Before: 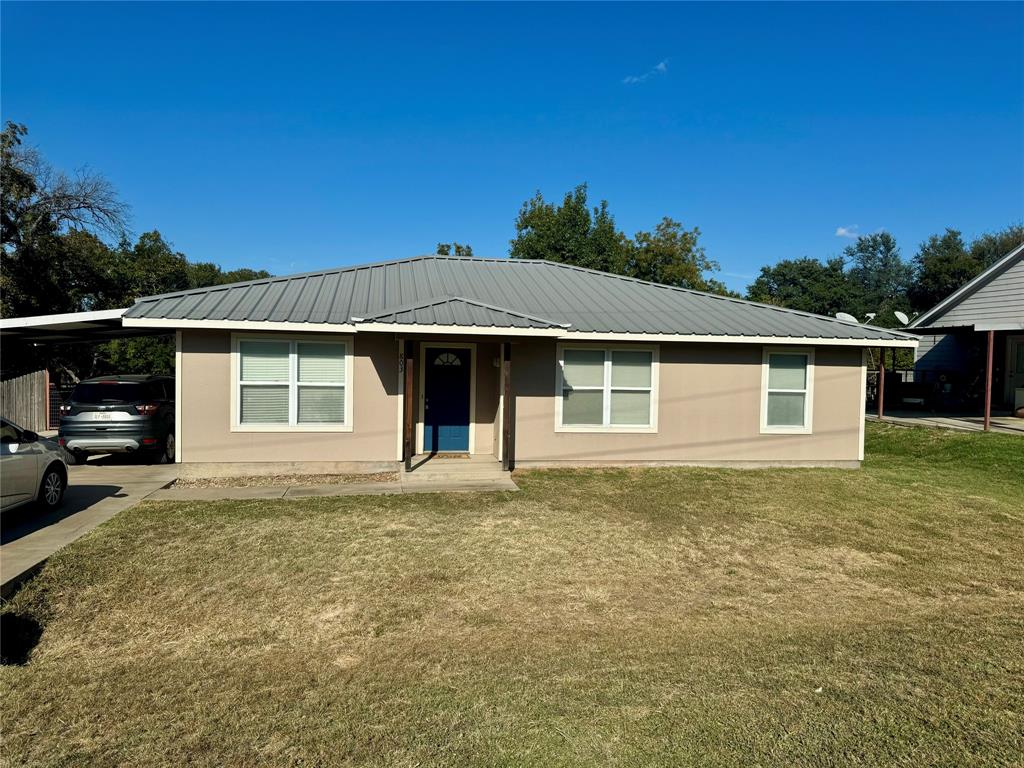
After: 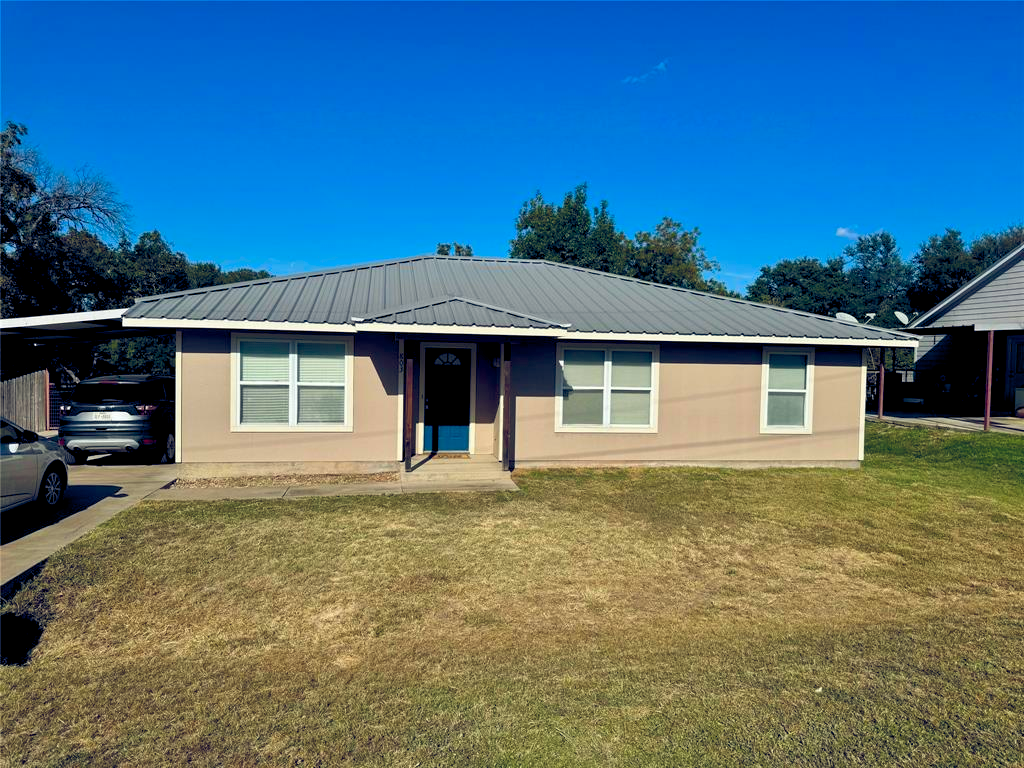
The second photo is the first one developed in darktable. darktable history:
color balance rgb: global offset › luminance -0.271%, global offset › chroma 0.31%, global offset › hue 261.62°, perceptual saturation grading › global saturation 41.984%
